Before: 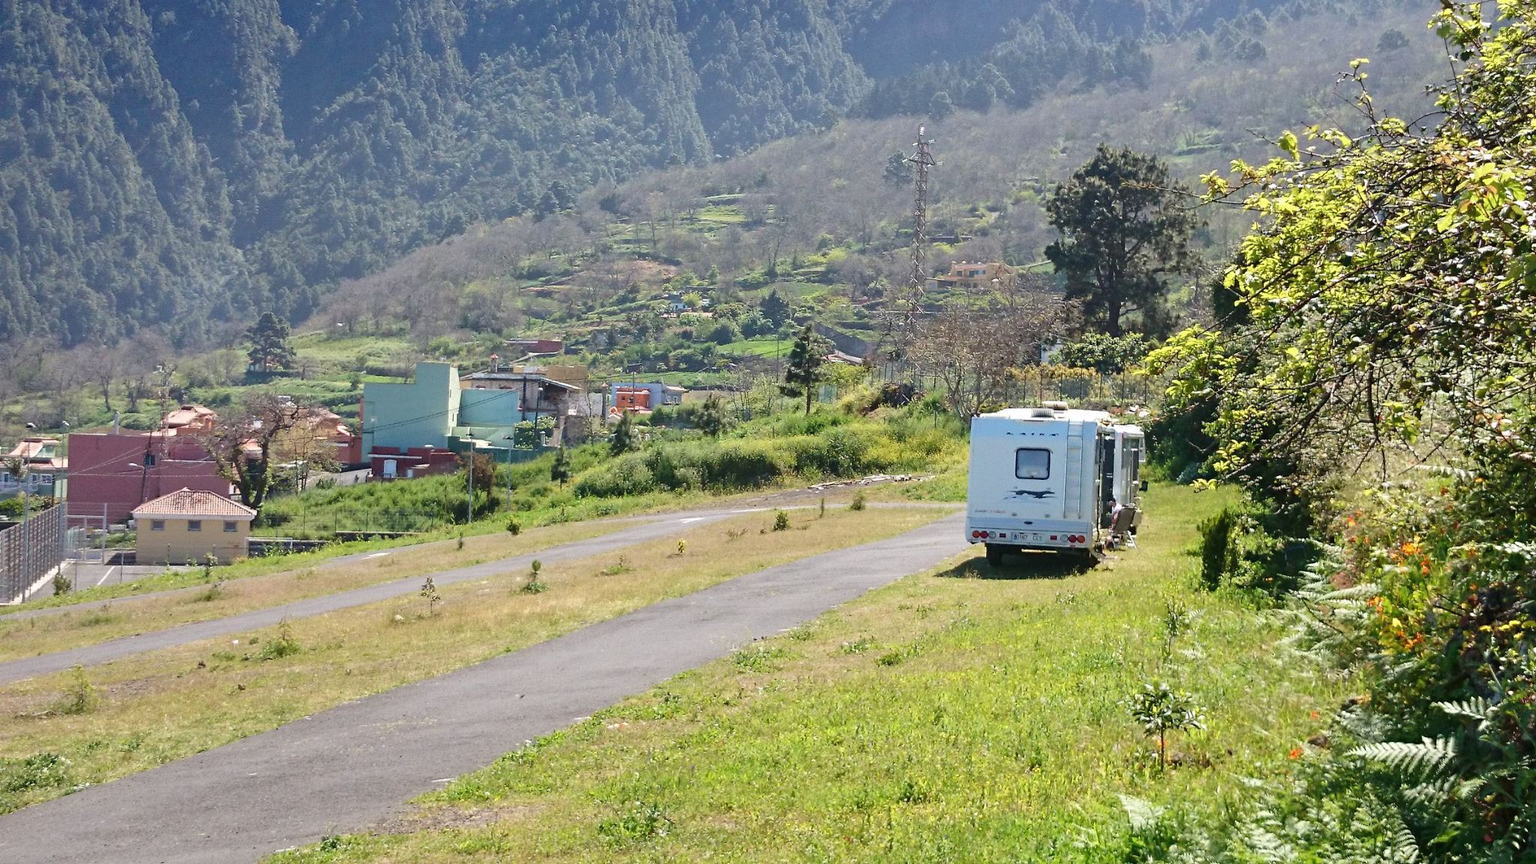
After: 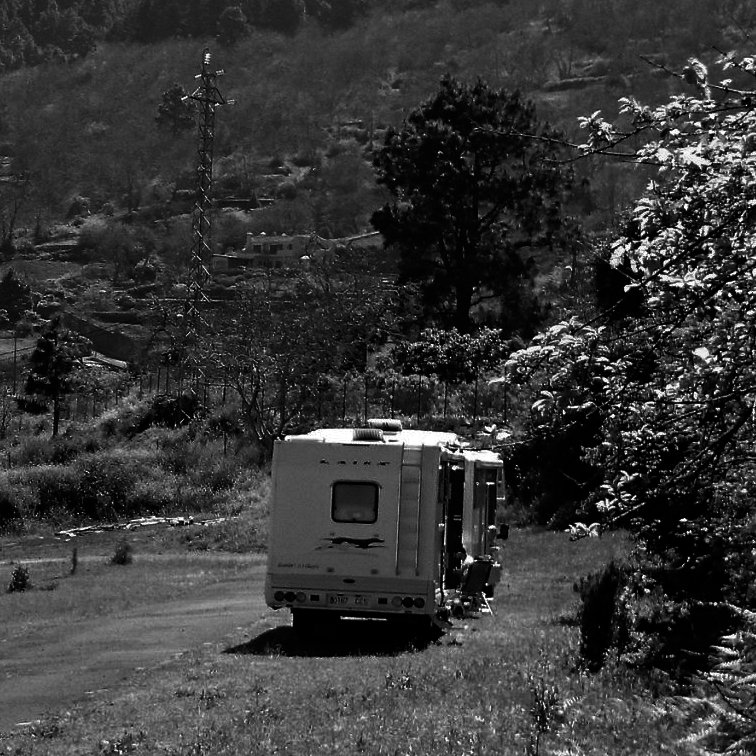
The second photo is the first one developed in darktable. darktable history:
contrast brightness saturation: contrast 0.02, brightness -1, saturation -1
color zones: curves: ch1 [(0.29, 0.492) (0.373, 0.185) (0.509, 0.481)]; ch2 [(0.25, 0.462) (0.749, 0.457)], mix 40.67%
crop and rotate: left 49.936%, top 10.094%, right 13.136%, bottom 24.256%
tone equalizer: -8 EV -1.84 EV, -7 EV -1.16 EV, -6 EV -1.62 EV, smoothing diameter 25%, edges refinement/feathering 10, preserve details guided filter
